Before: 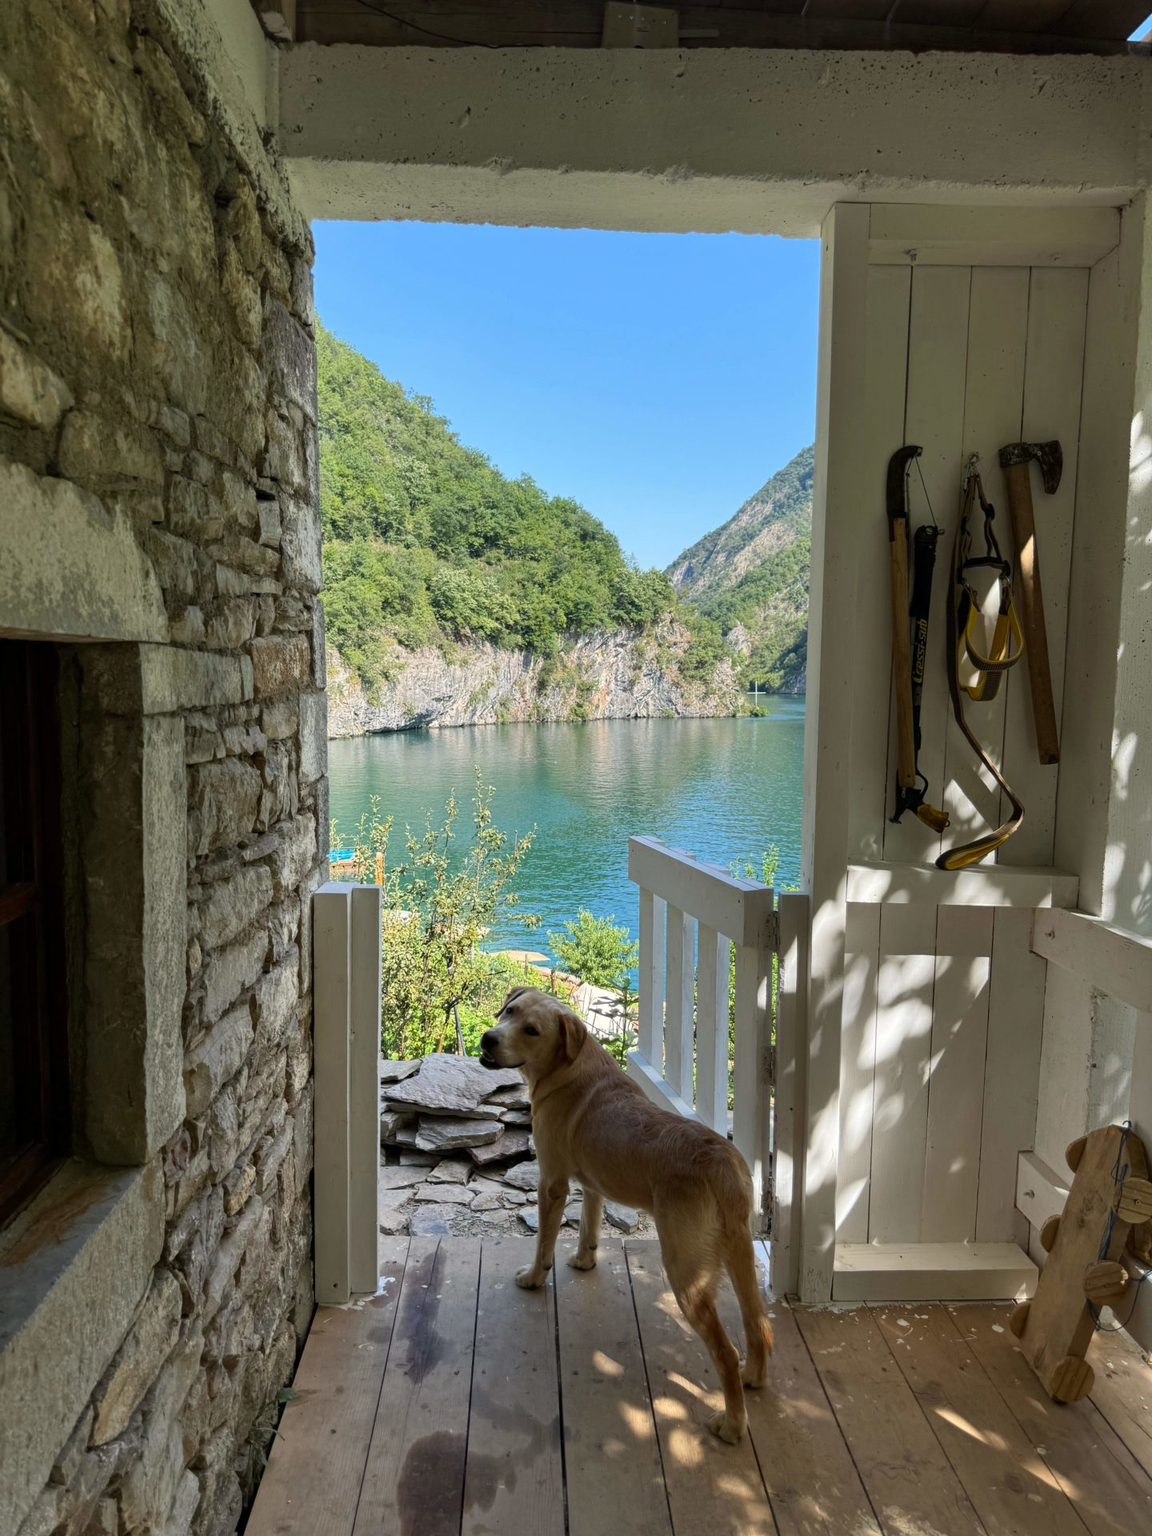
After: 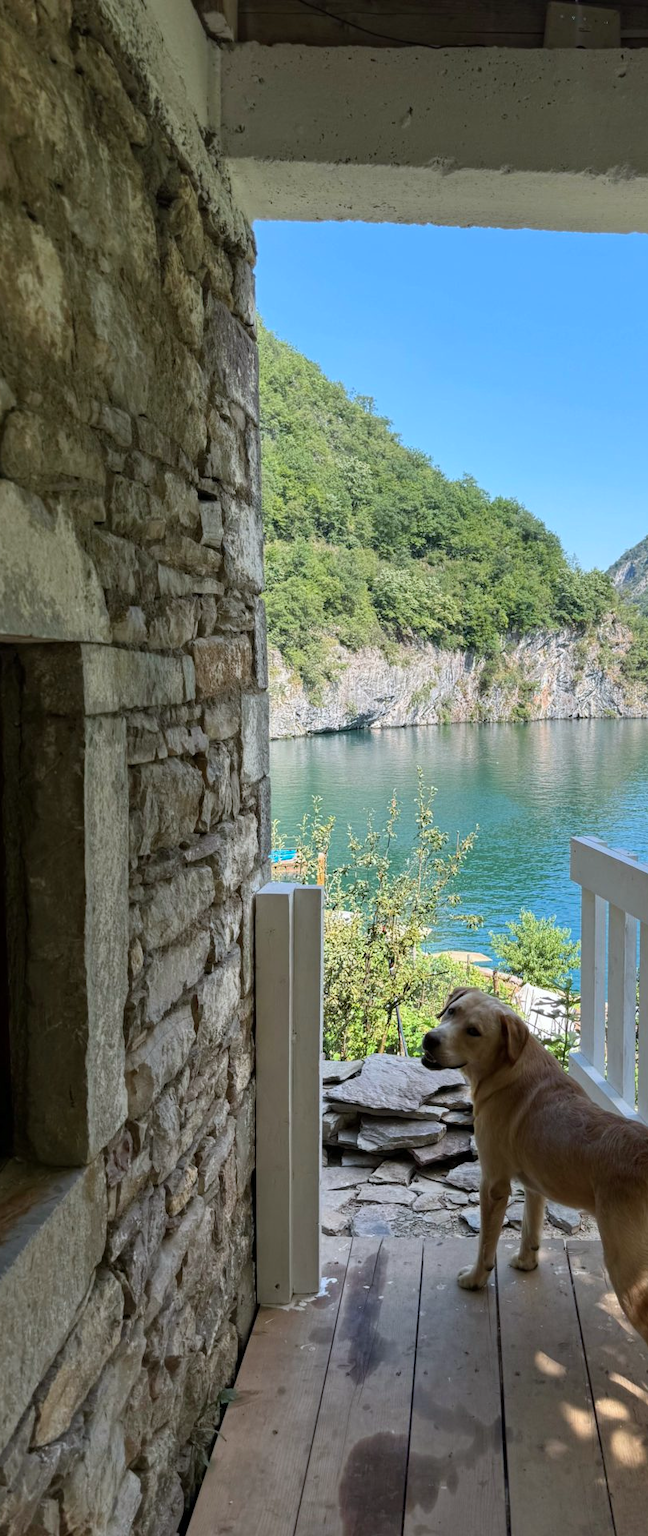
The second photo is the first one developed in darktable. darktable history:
color correction: highlights a* -0.137, highlights b* -5.91, shadows a* -0.137, shadows b* -0.137
crop: left 5.114%, right 38.589%
